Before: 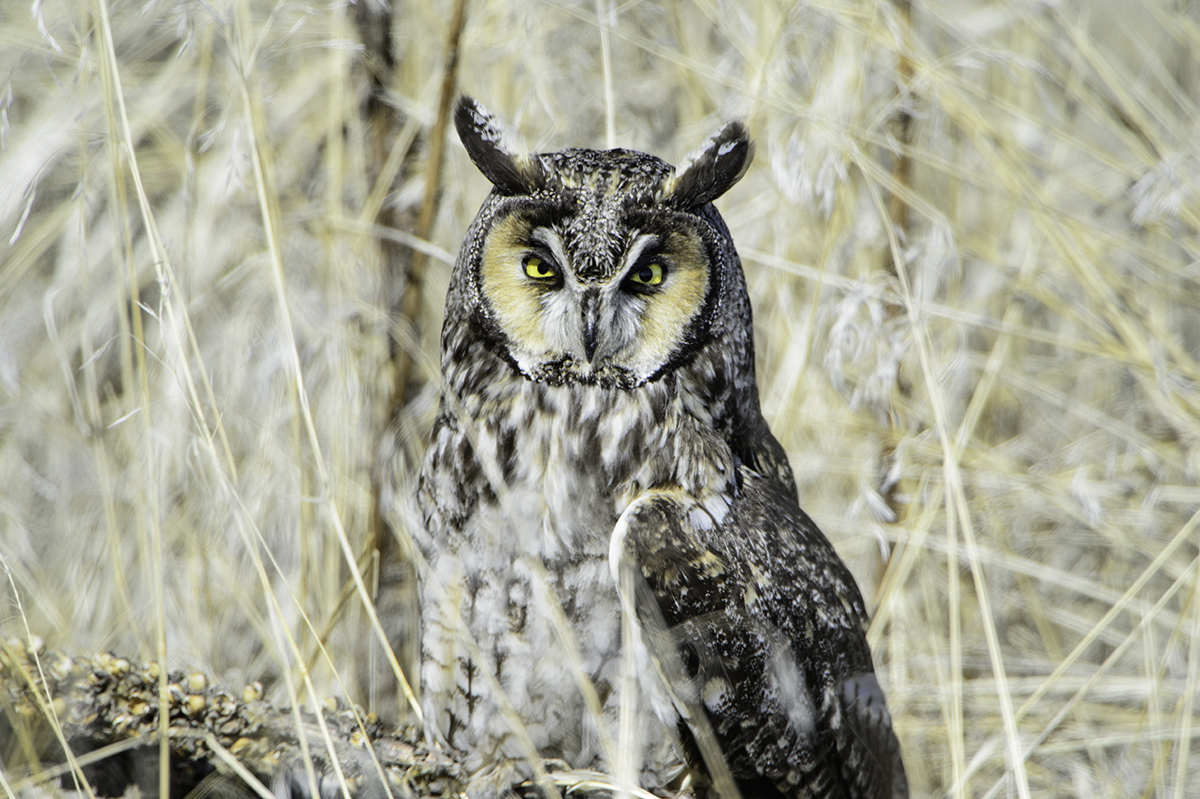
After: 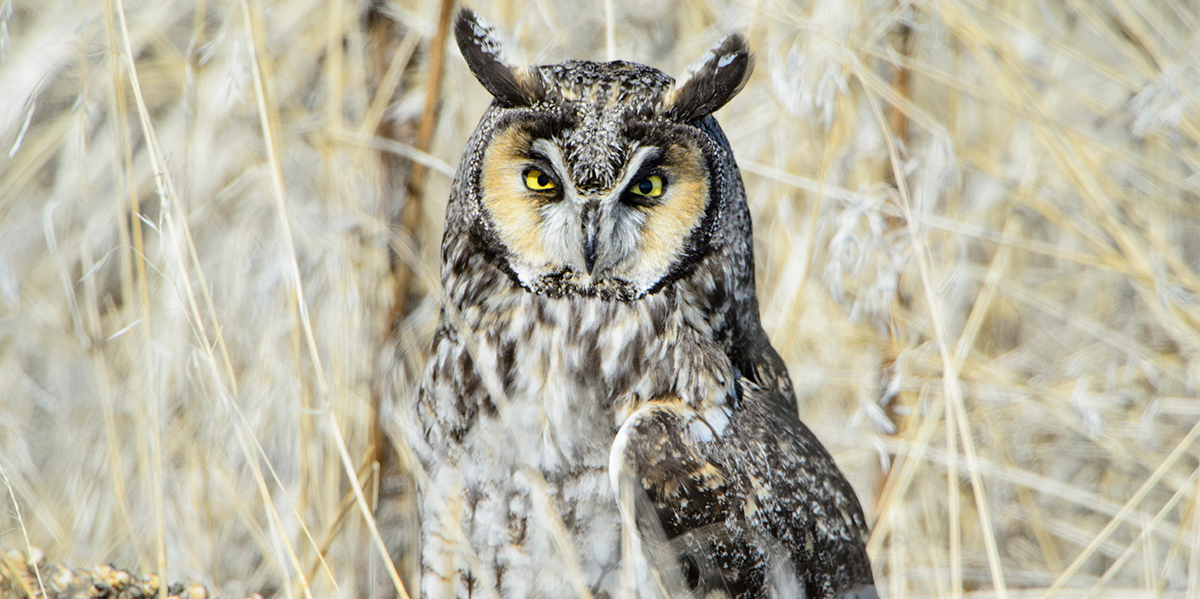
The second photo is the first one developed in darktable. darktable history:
crop: top 11.065%, bottom 13.963%
